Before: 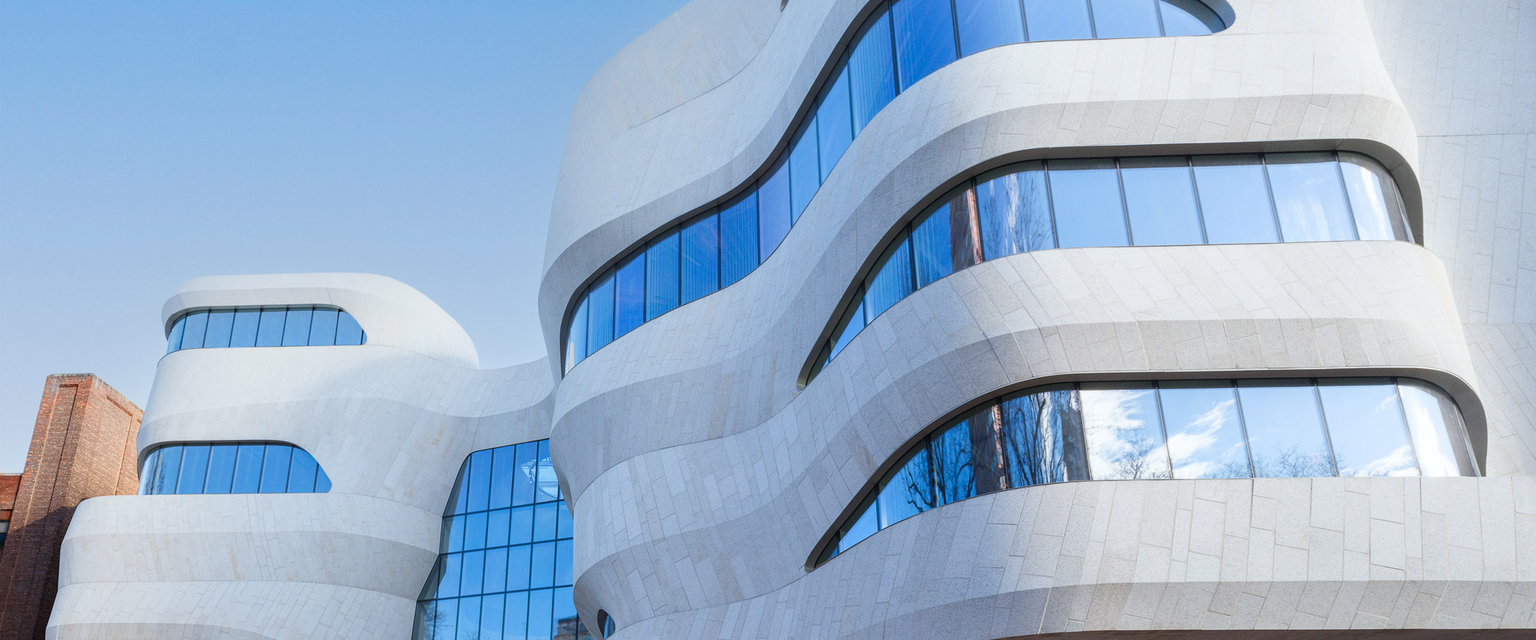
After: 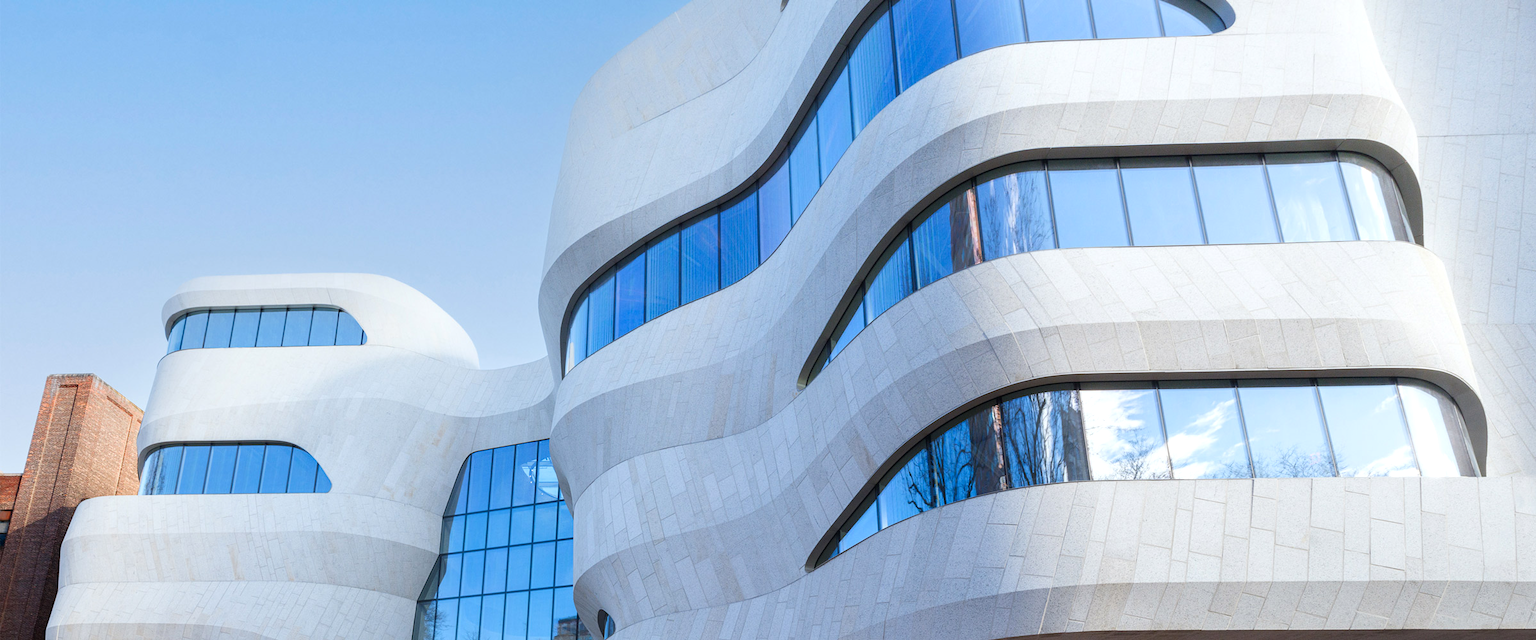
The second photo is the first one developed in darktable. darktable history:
exposure: black level correction 0.001, exposure 0.193 EV, compensate exposure bias true, compensate highlight preservation false
